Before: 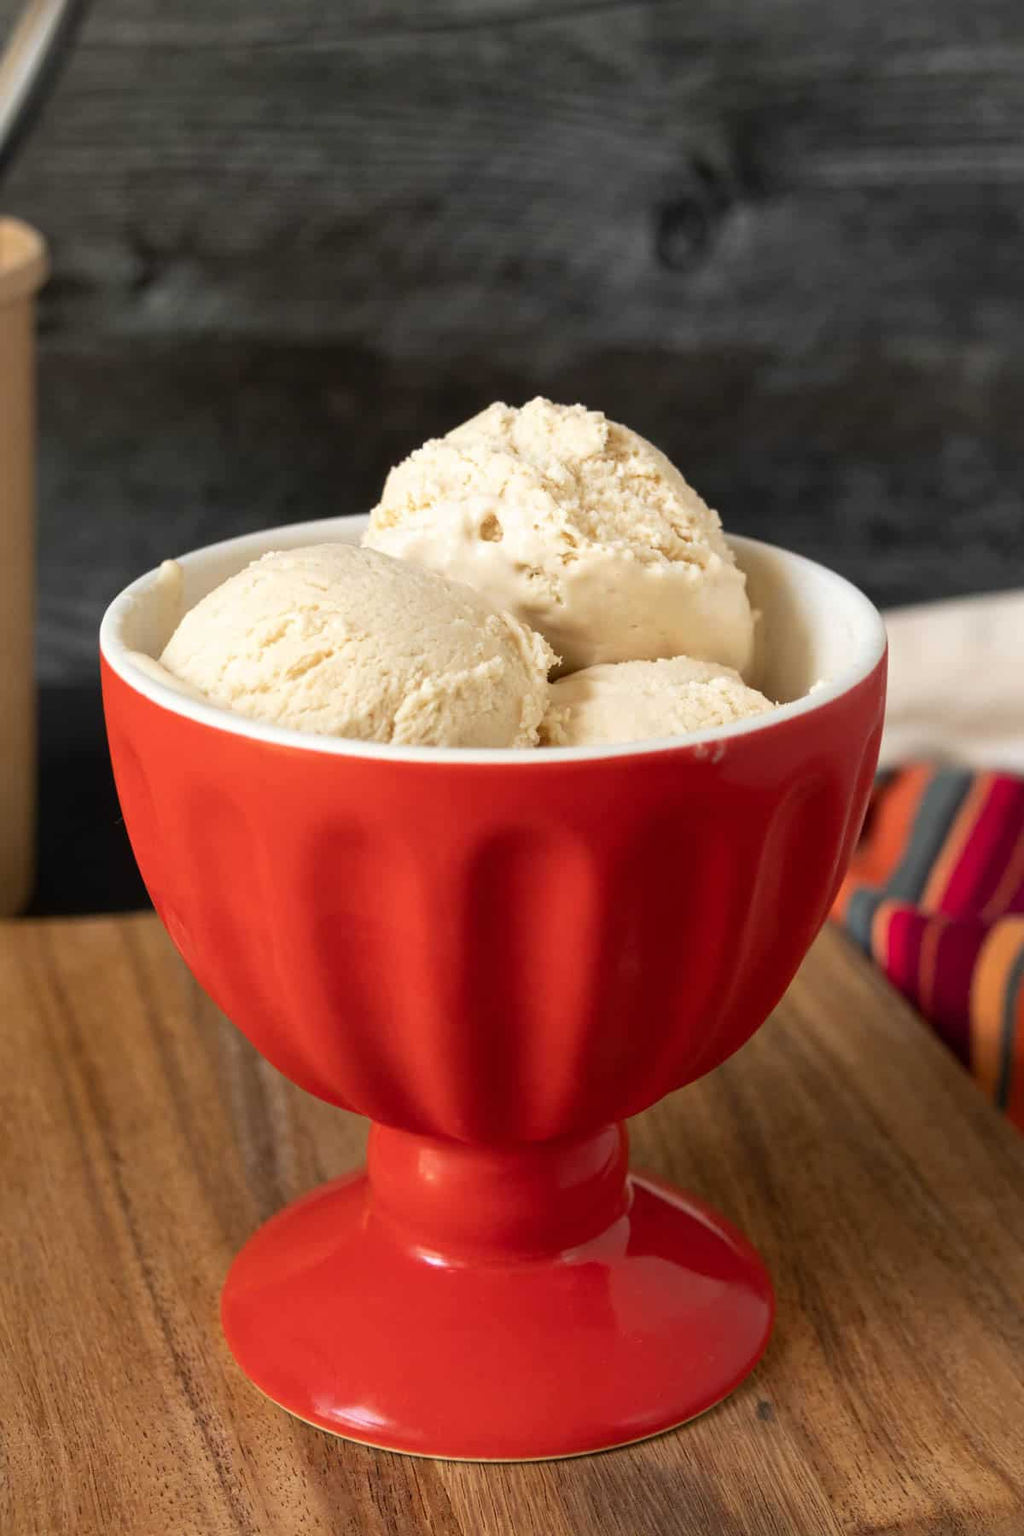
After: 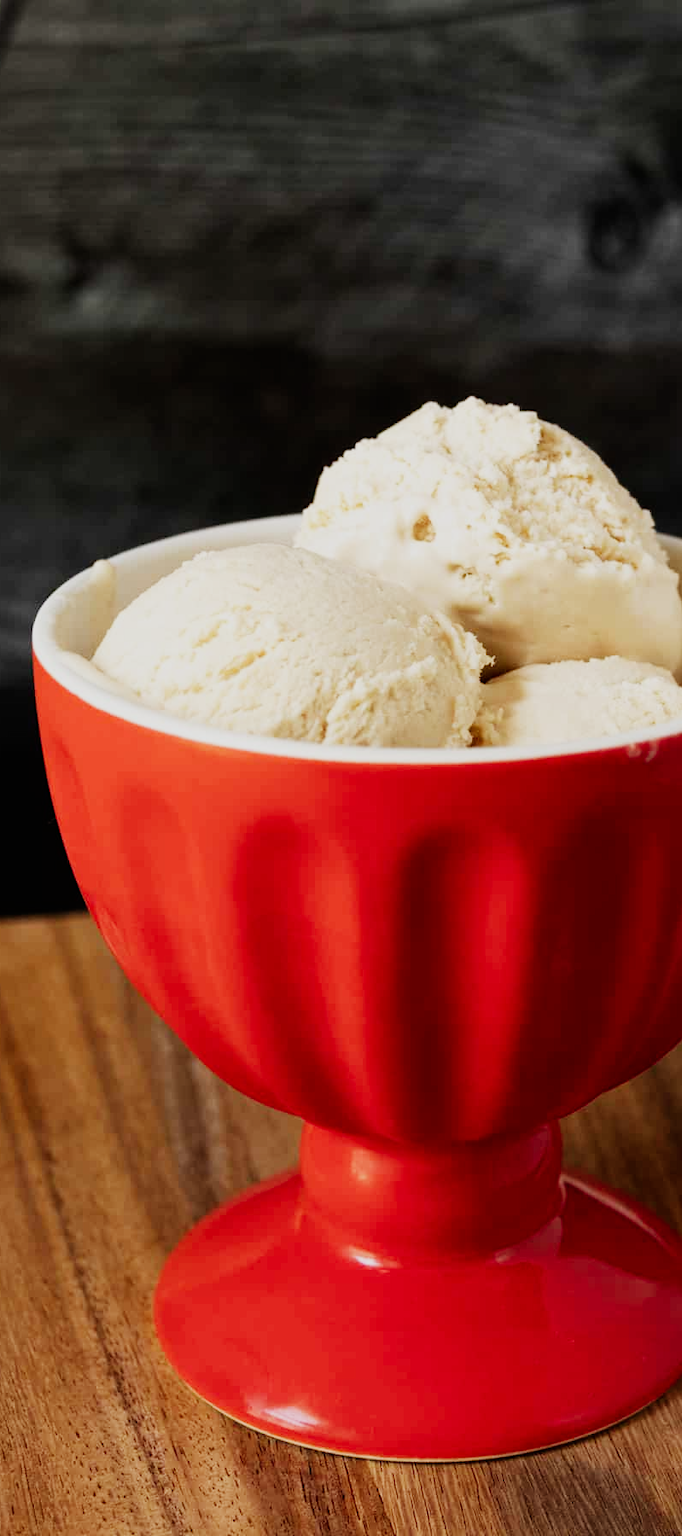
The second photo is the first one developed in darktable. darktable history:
crop and rotate: left 6.617%, right 26.717%
sigmoid: contrast 1.7, skew -0.2, preserve hue 0%, red attenuation 0.1, red rotation 0.035, green attenuation 0.1, green rotation -0.017, blue attenuation 0.15, blue rotation -0.052, base primaries Rec2020
